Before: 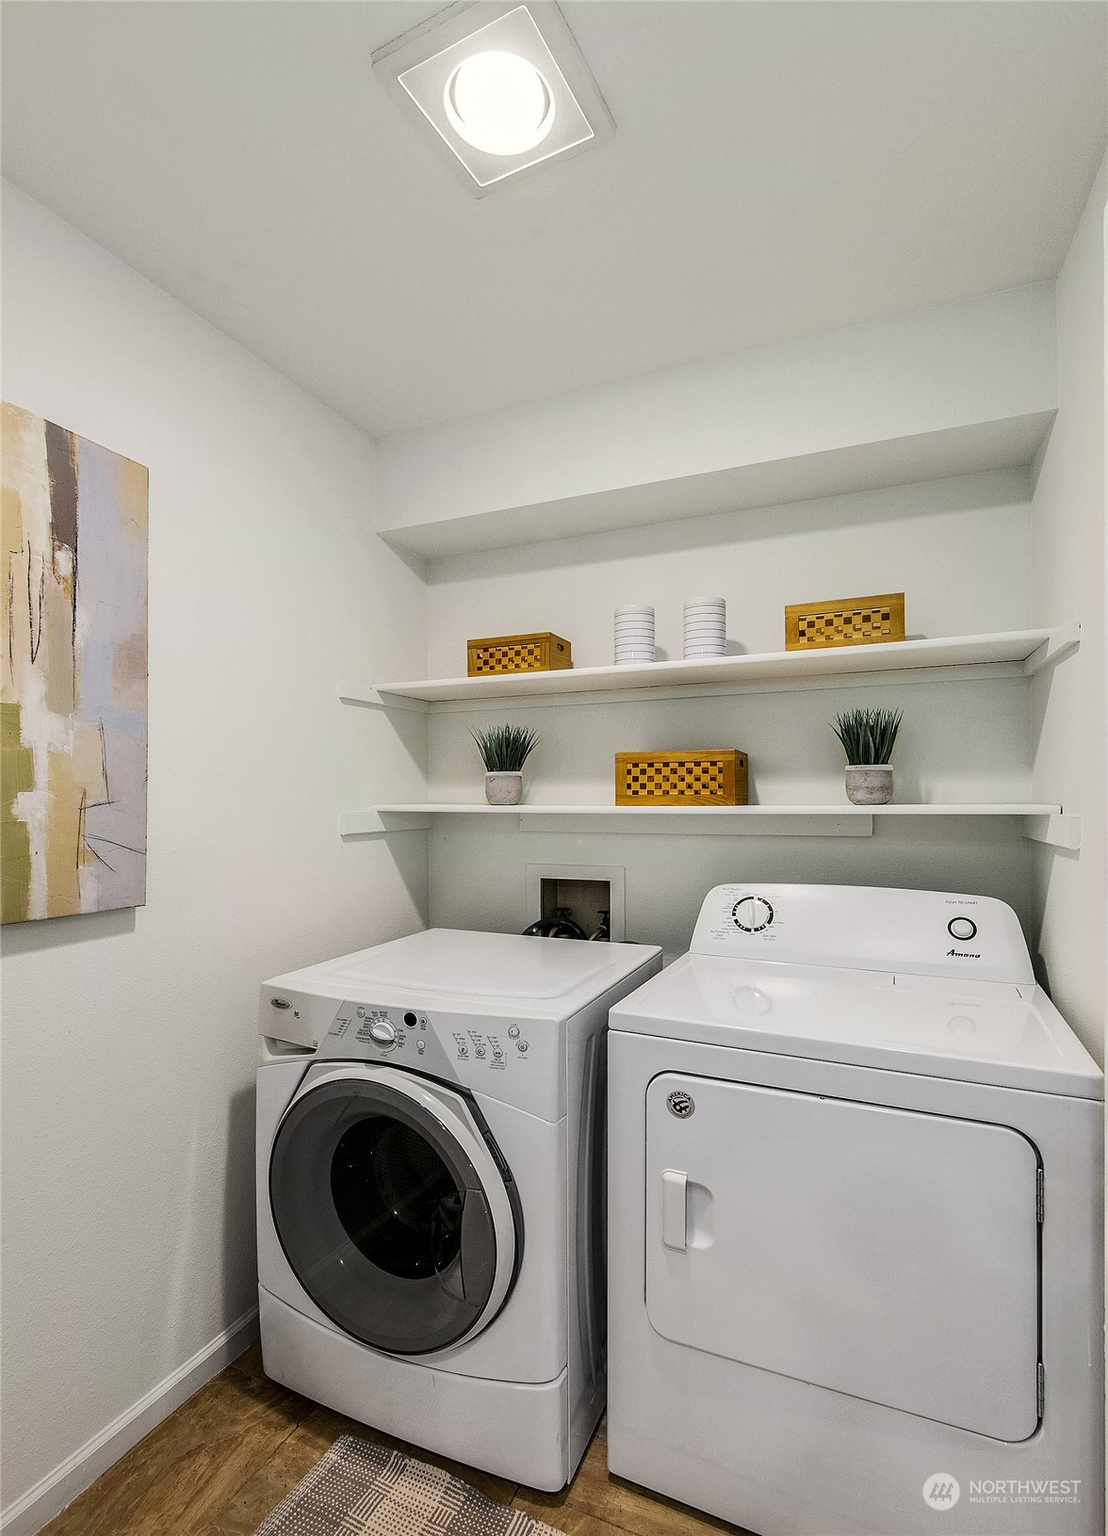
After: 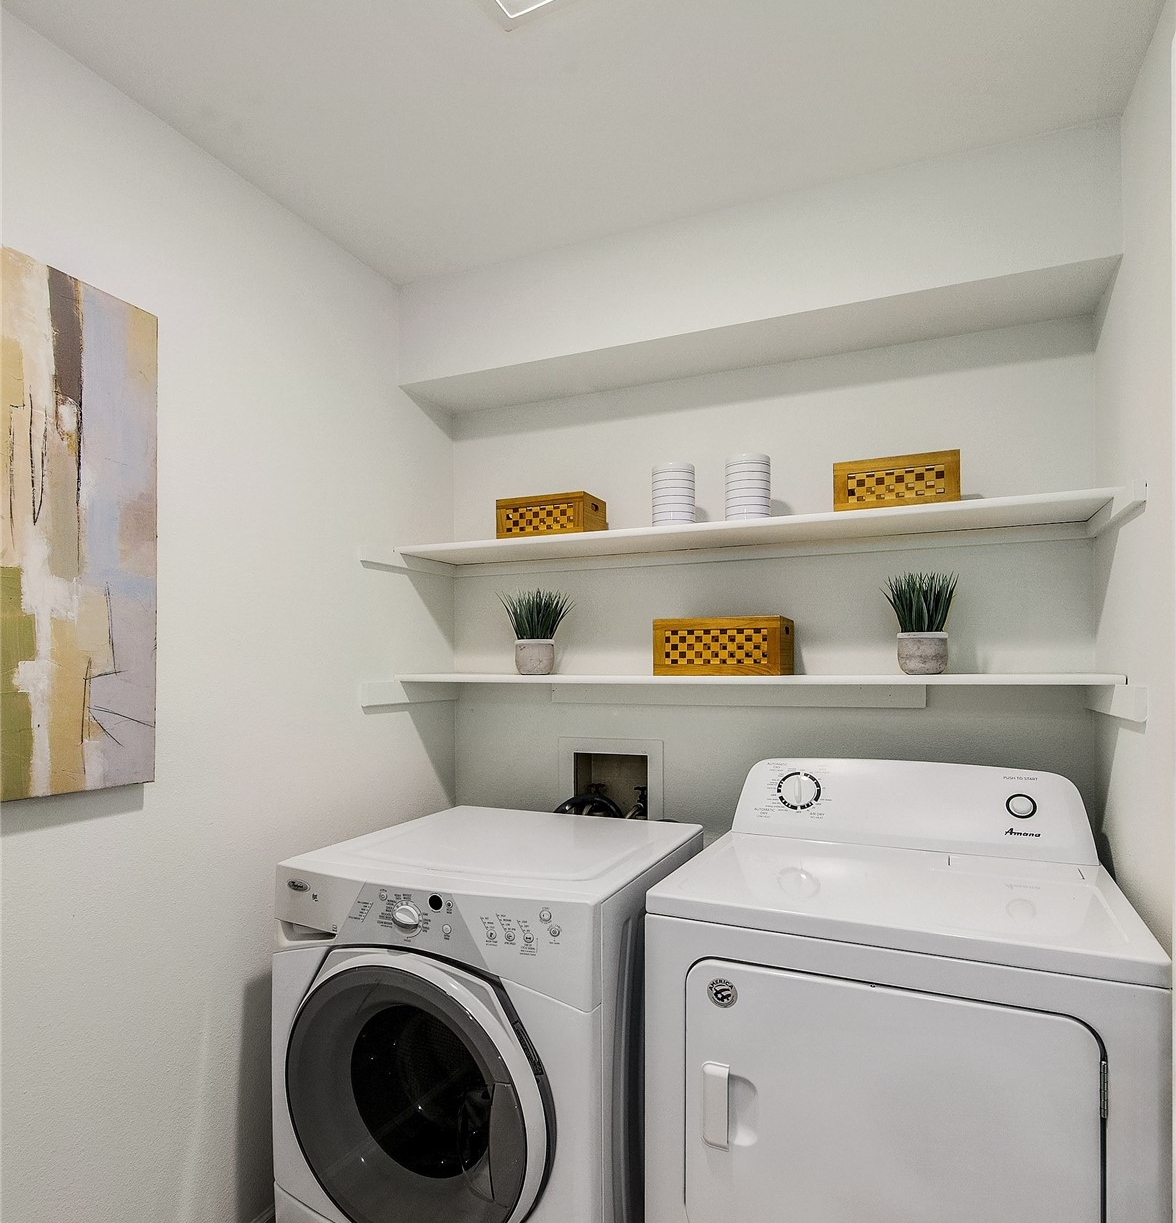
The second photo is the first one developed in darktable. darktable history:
crop: top 11.054%, bottom 13.919%
